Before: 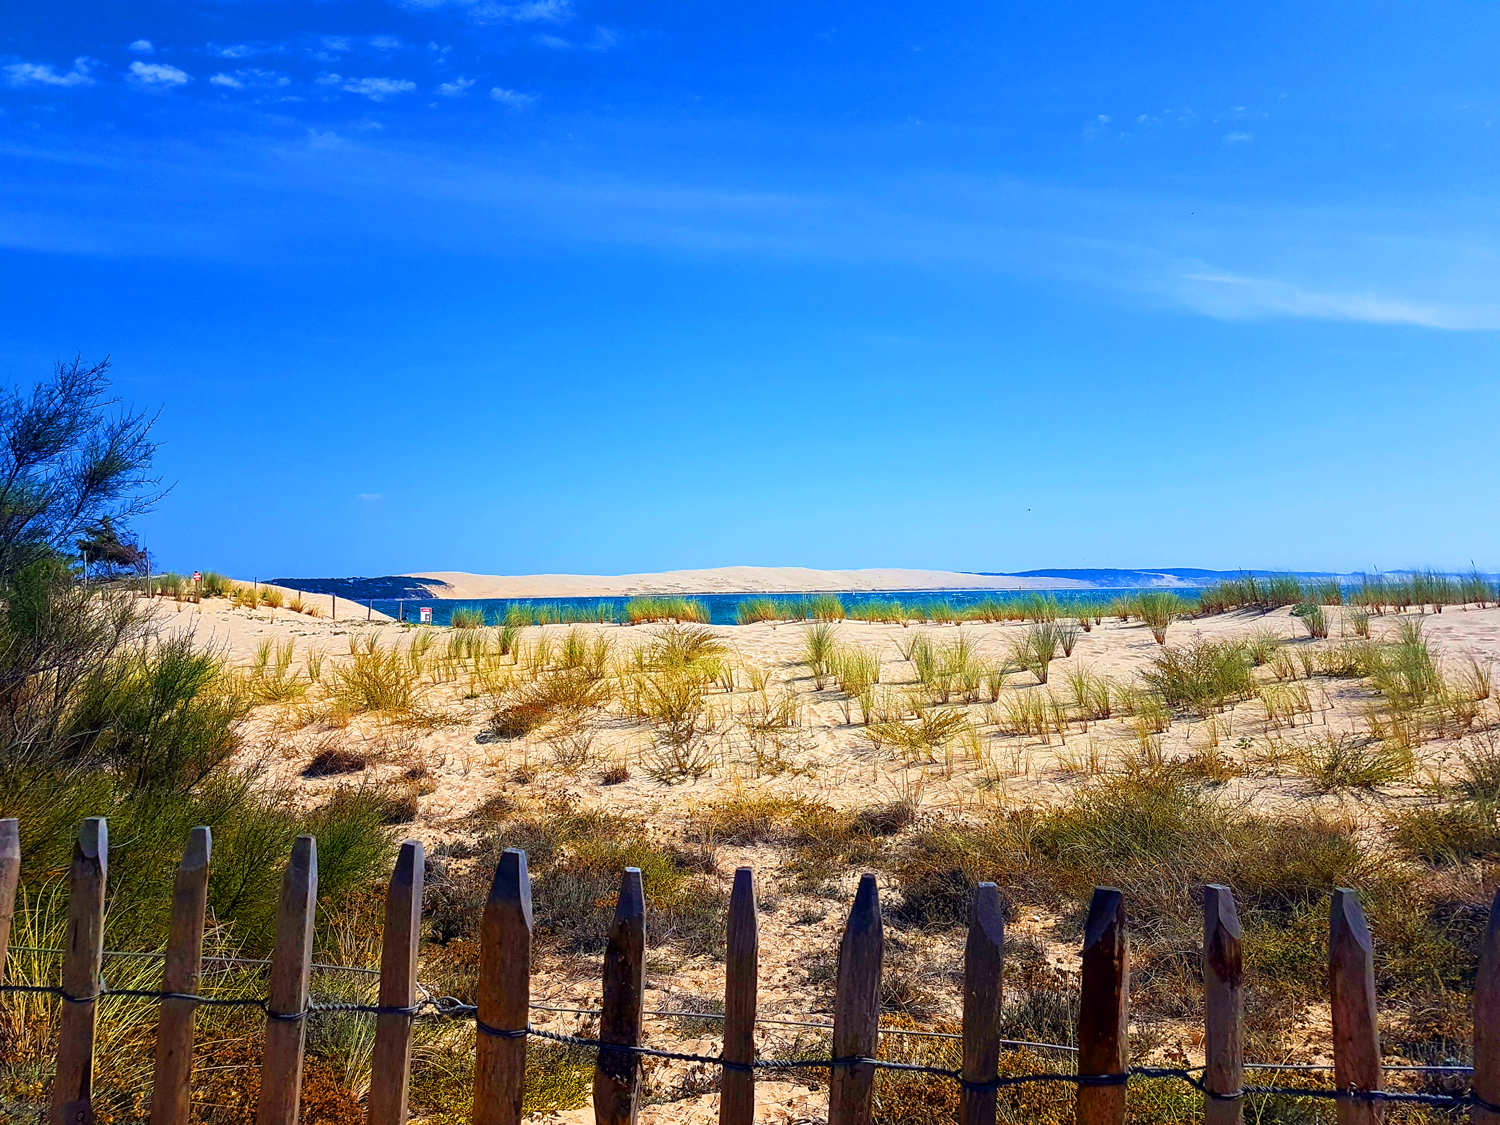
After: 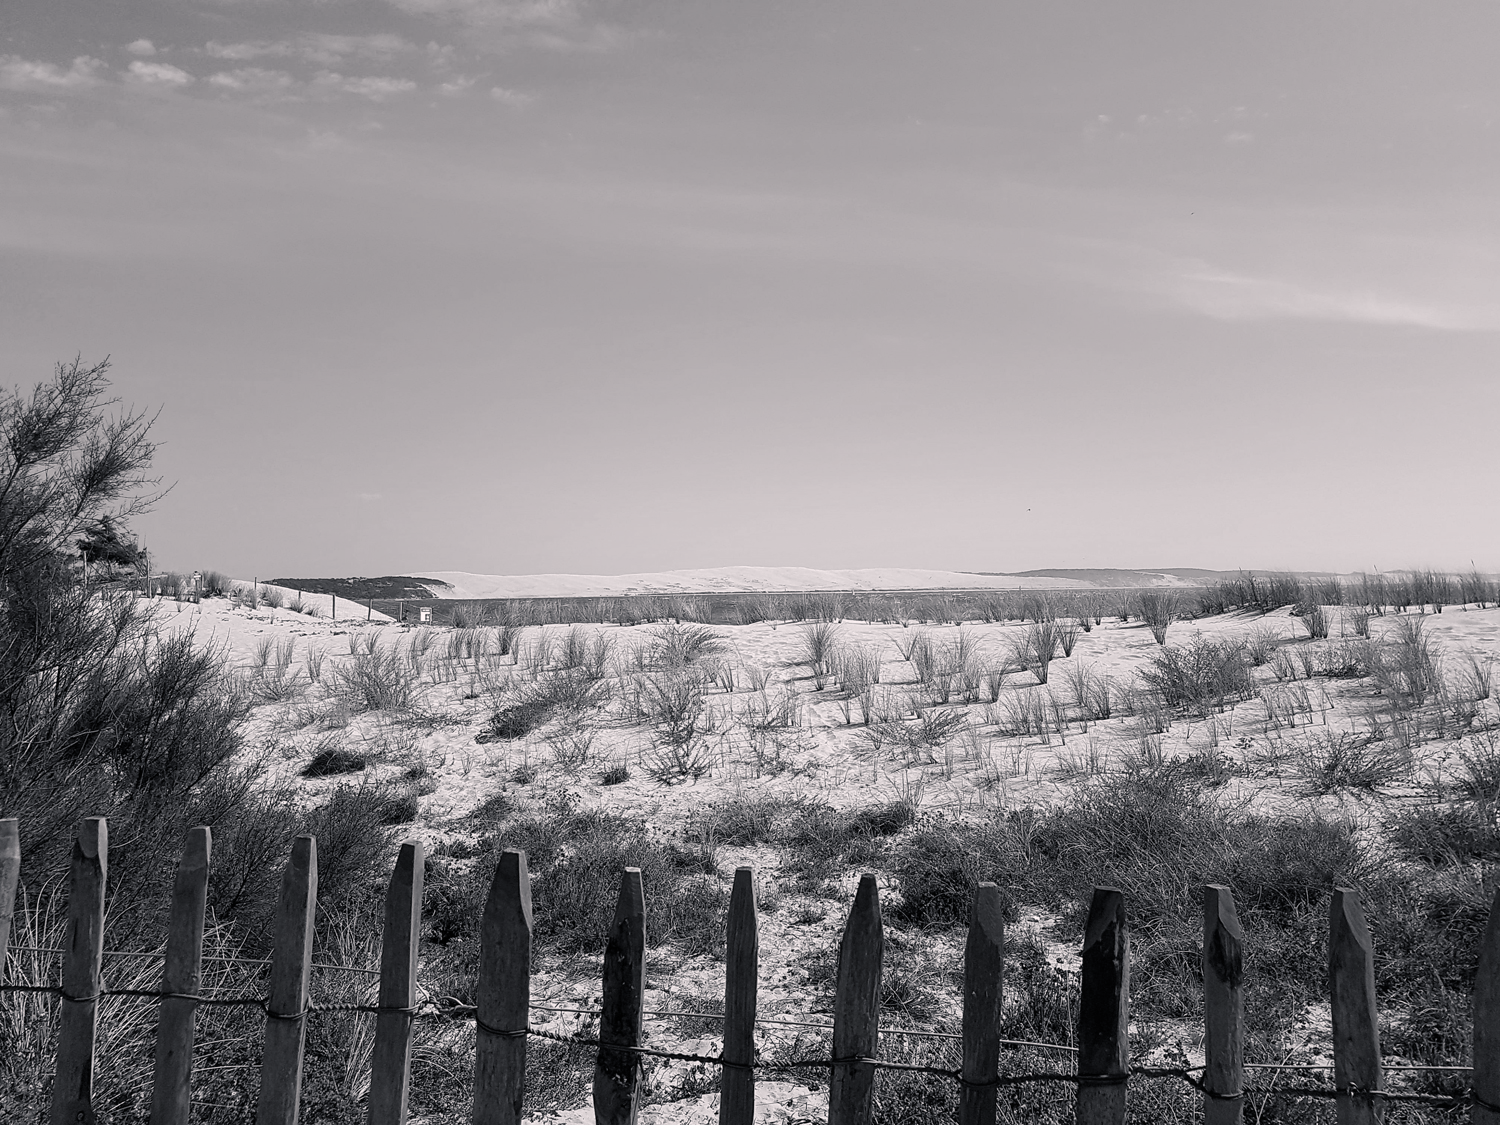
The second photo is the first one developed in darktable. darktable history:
color calibration "N&B": output gray [0.267, 0.423, 0.261, 0], illuminant same as pipeline (D50), adaptation none (bypass)
color balance rgb "Tungstène": shadows lift › chroma 1.41%, shadows lift › hue 260°, power › chroma 0.5%, power › hue 260°, highlights gain › chroma 1%, highlights gain › hue 27°, saturation formula JzAzBz (2021)
